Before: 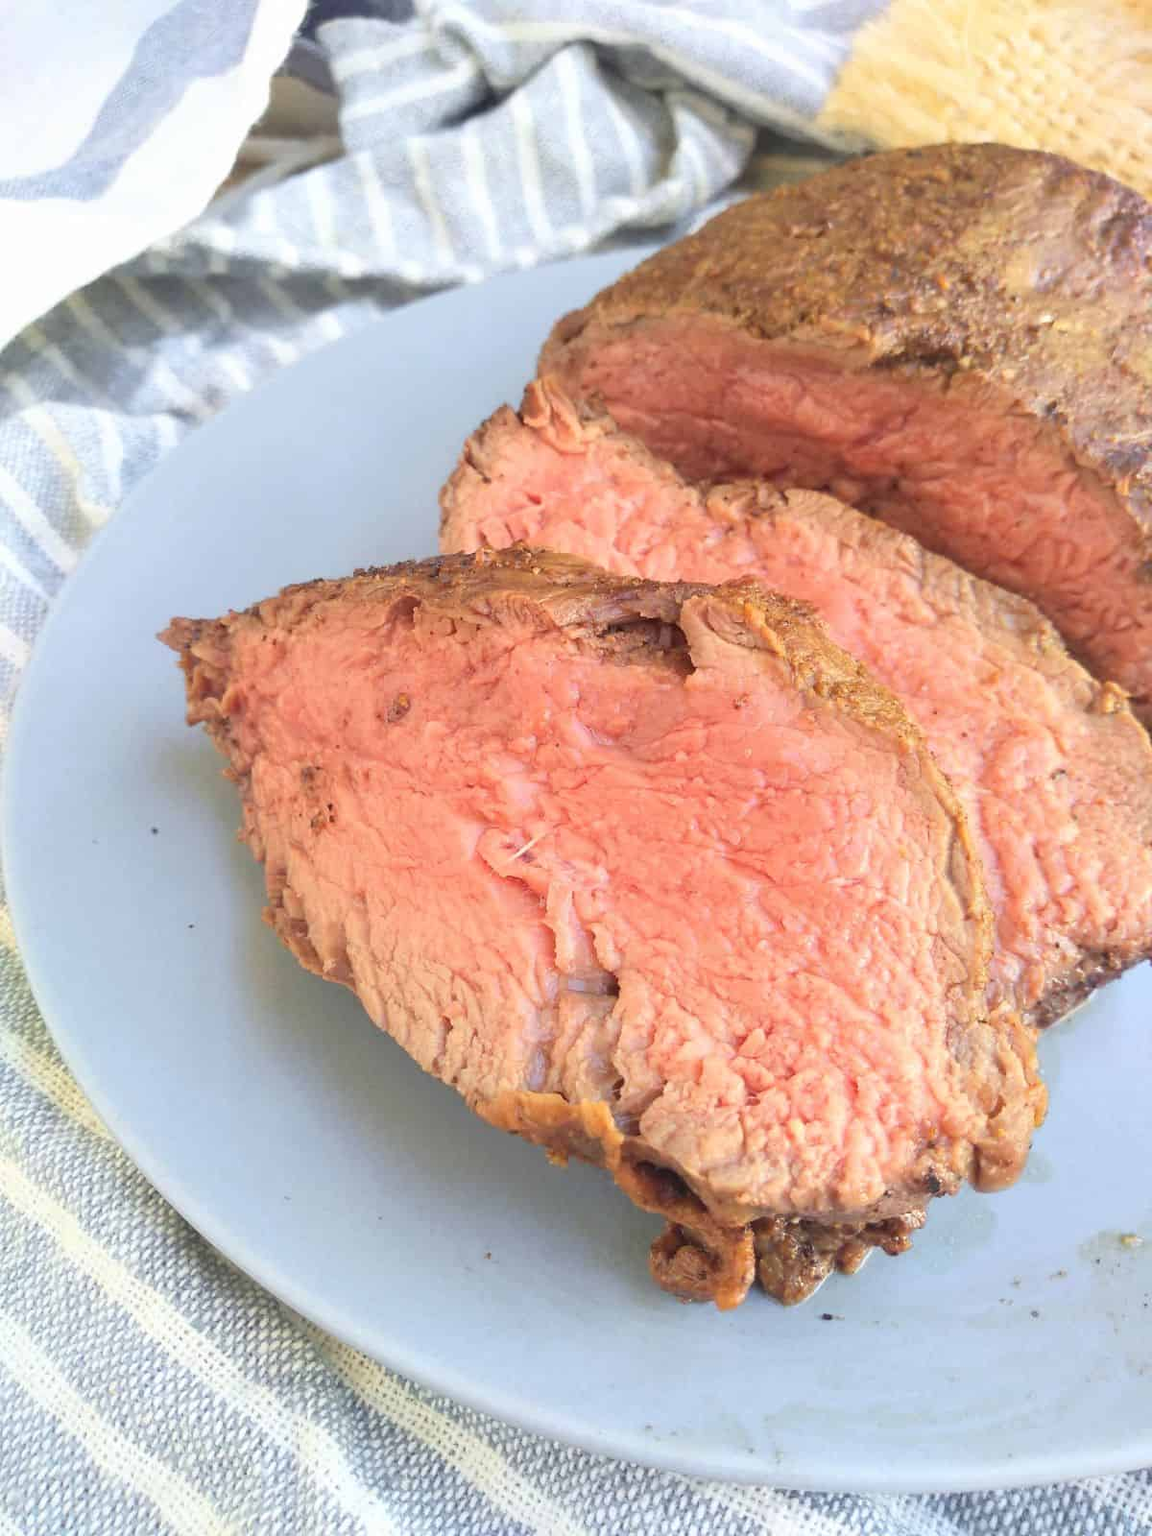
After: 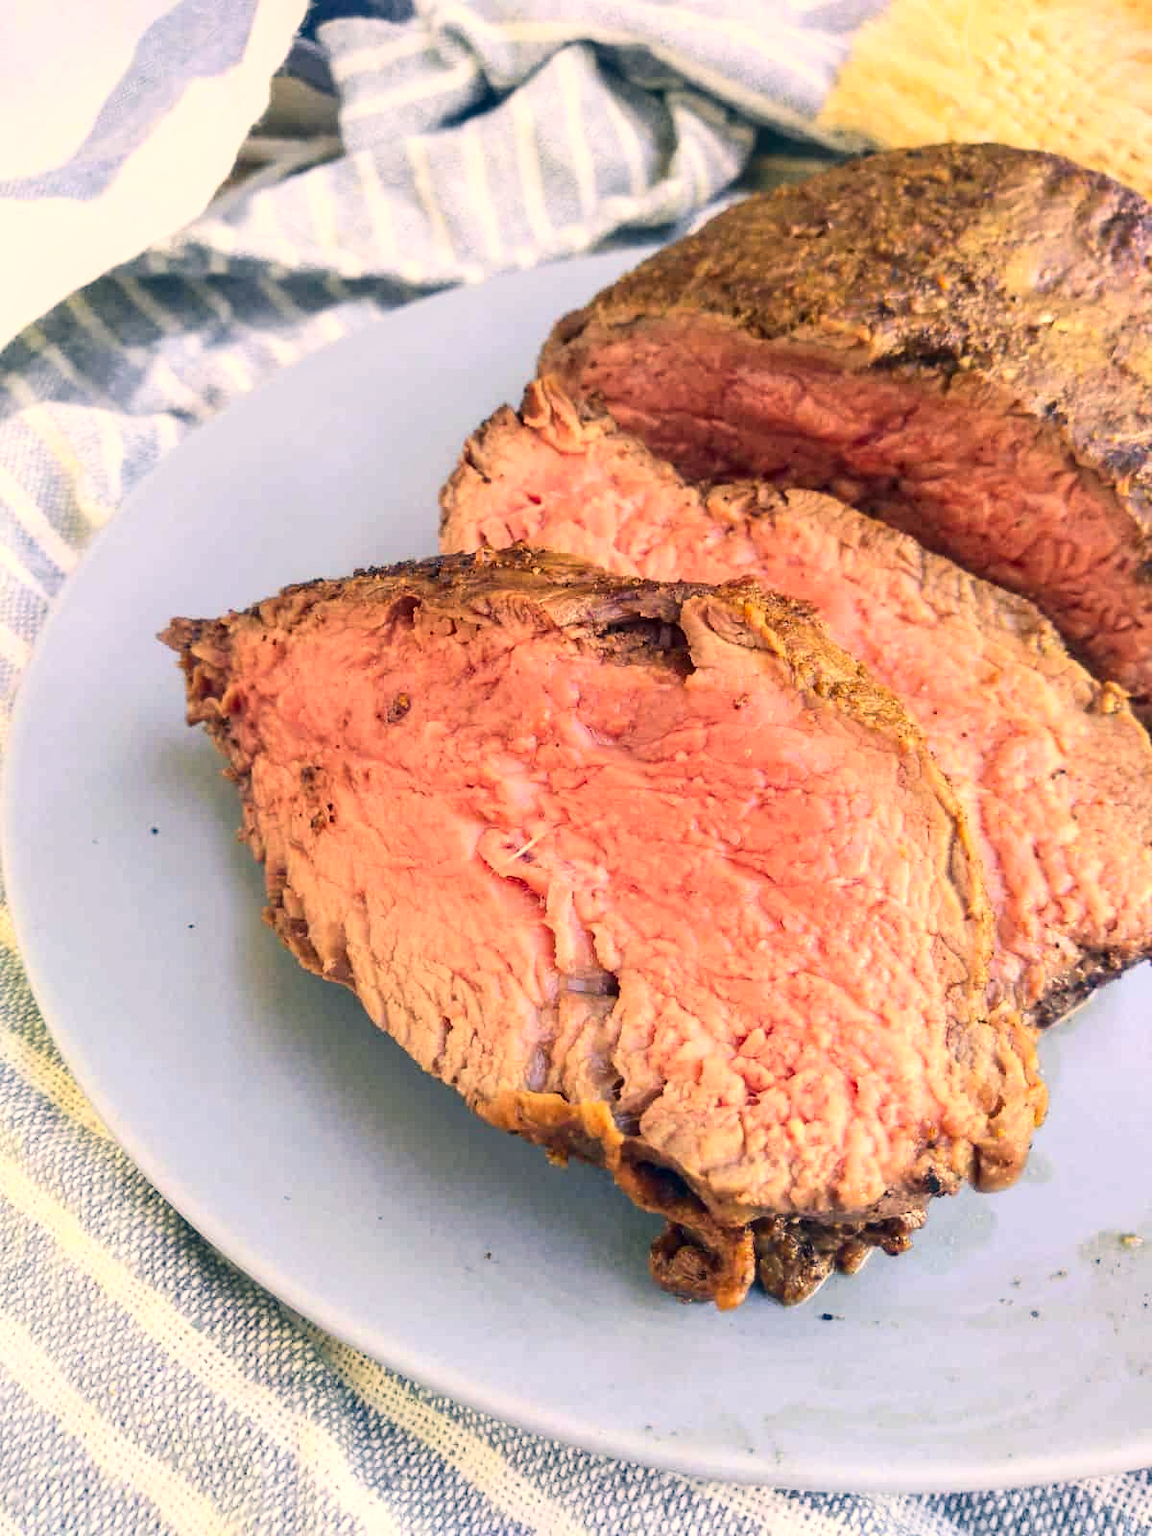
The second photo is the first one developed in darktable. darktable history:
local contrast: on, module defaults
color correction: highlights a* 10.29, highlights b* 14.44, shadows a* -10.01, shadows b* -14.85
contrast brightness saturation: contrast 0.209, brightness -0.105, saturation 0.206
